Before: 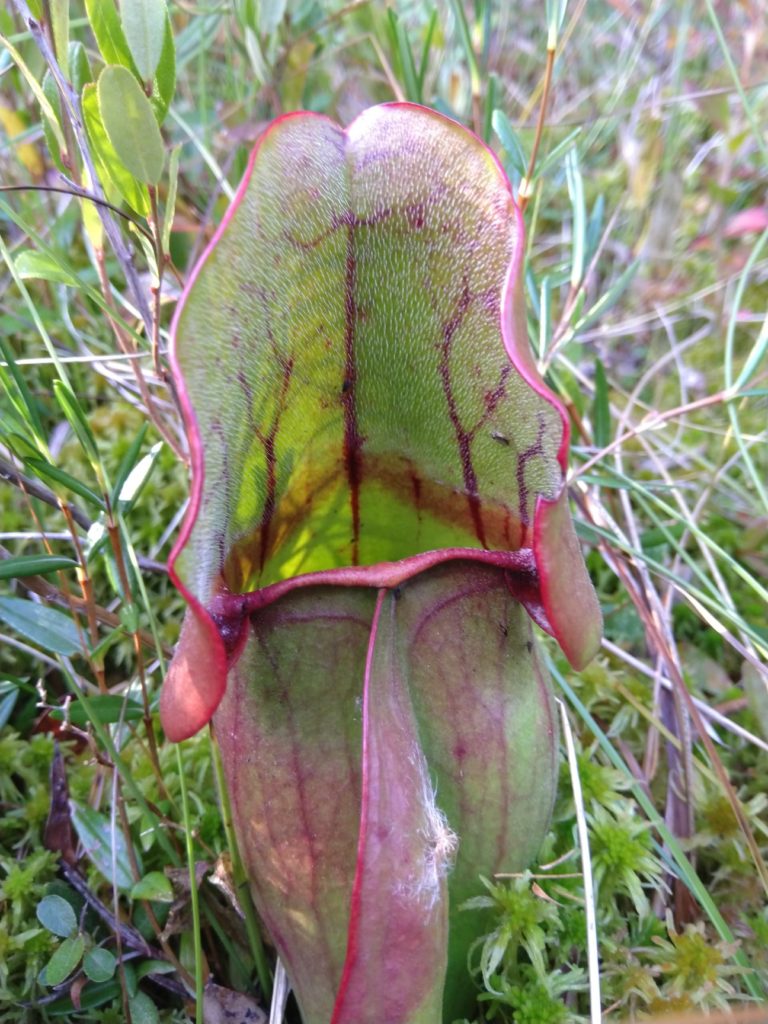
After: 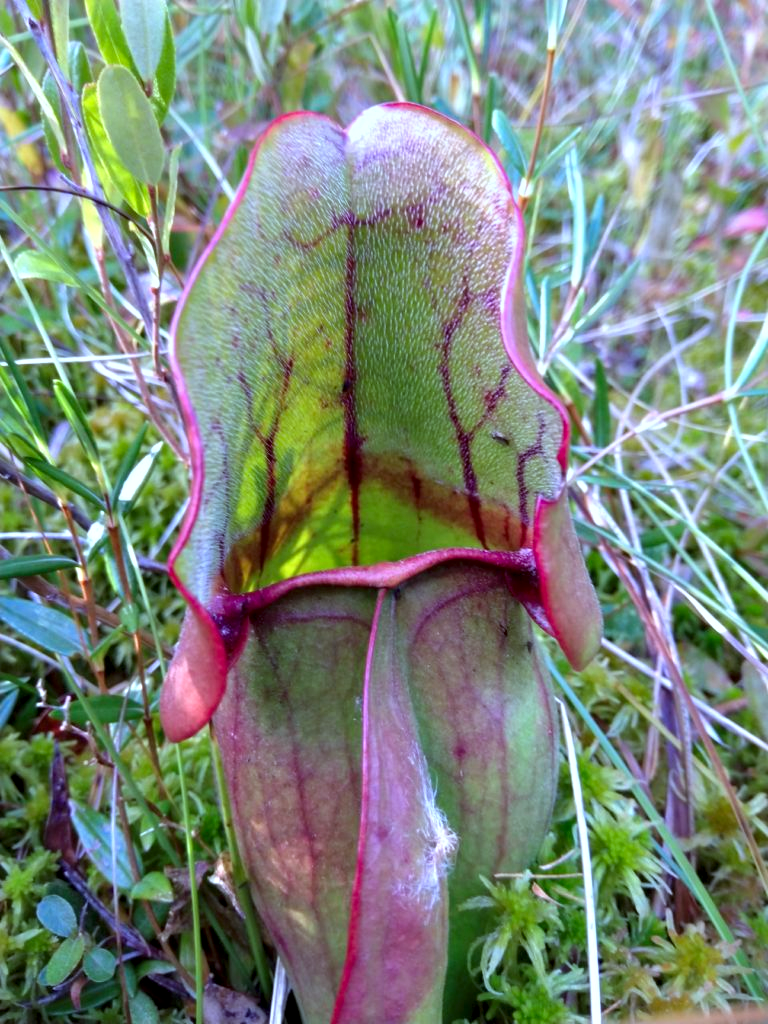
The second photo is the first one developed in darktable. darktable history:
color correction: highlights a* -2.73, highlights b* -2.09, shadows a* 2.41, shadows b* 2.73
contrast equalizer: octaves 7, y [[0.6 ×6], [0.55 ×6], [0 ×6], [0 ×6], [0 ×6]], mix 0.53
color calibration: output R [0.994, 0.059, -0.119, 0], output G [-0.036, 1.09, -0.119, 0], output B [0.078, -0.108, 0.961, 0], illuminant custom, x 0.371, y 0.382, temperature 4281.14 K
